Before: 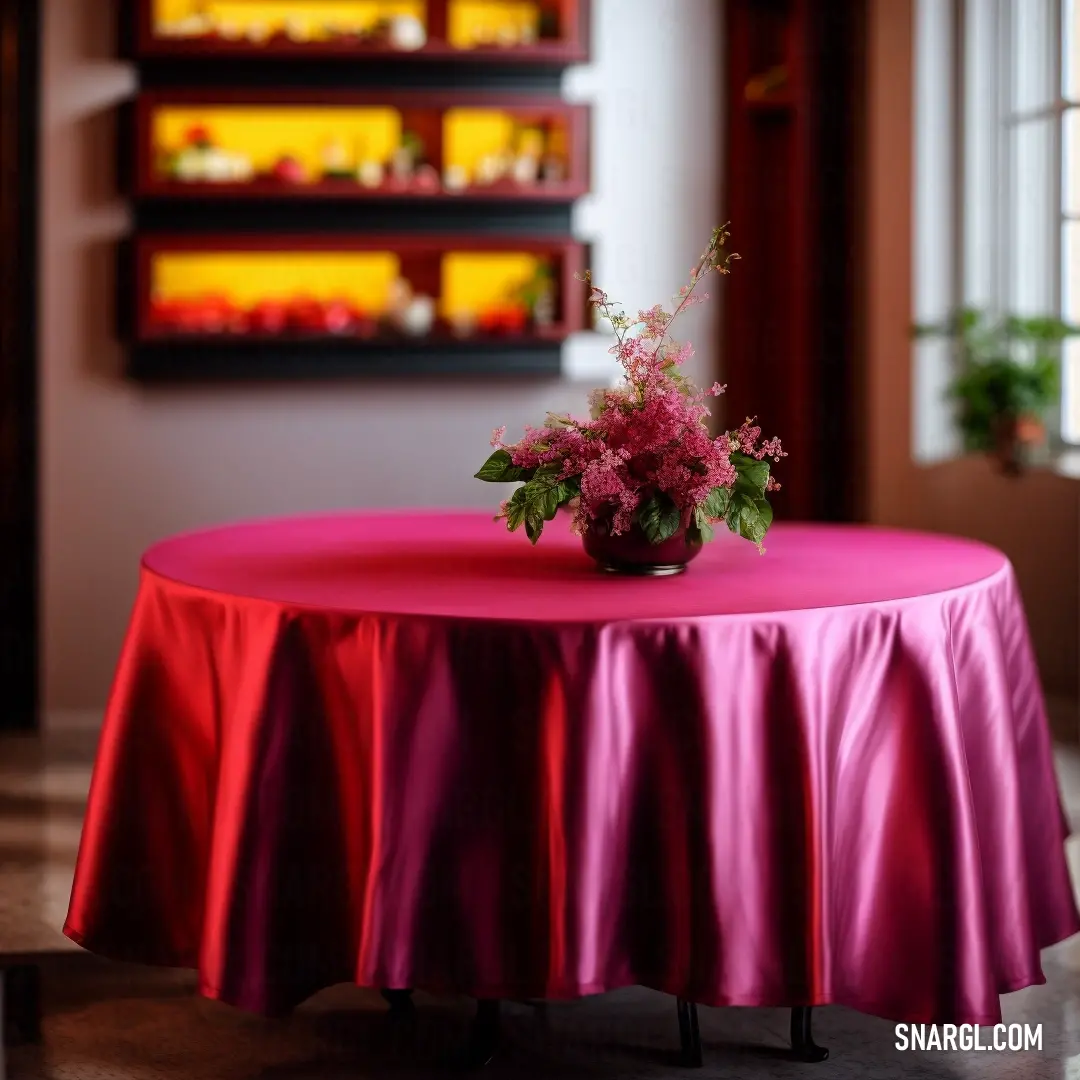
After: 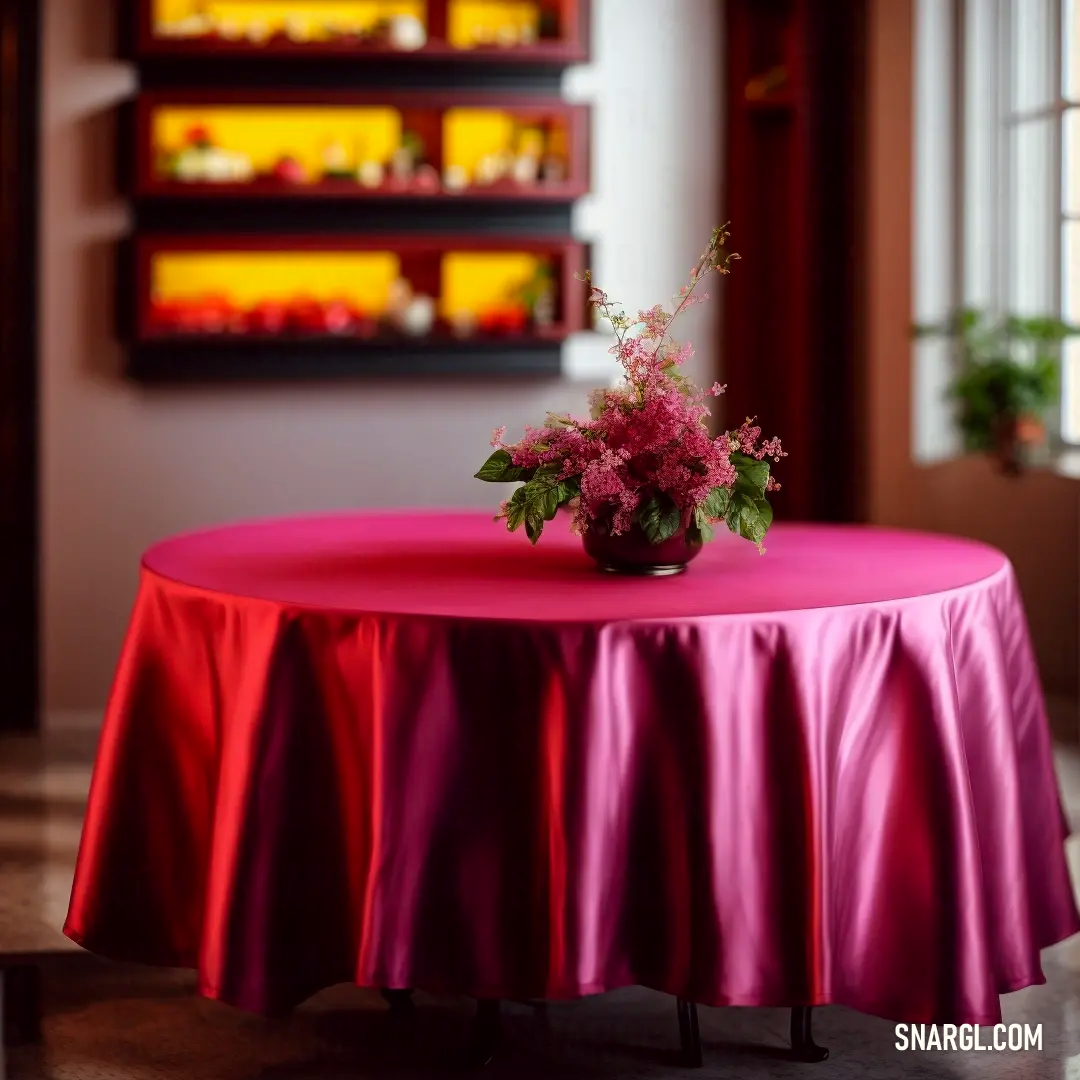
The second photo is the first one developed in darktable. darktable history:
color correction: highlights a* -1.12, highlights b* 4.65, shadows a* 3.53
